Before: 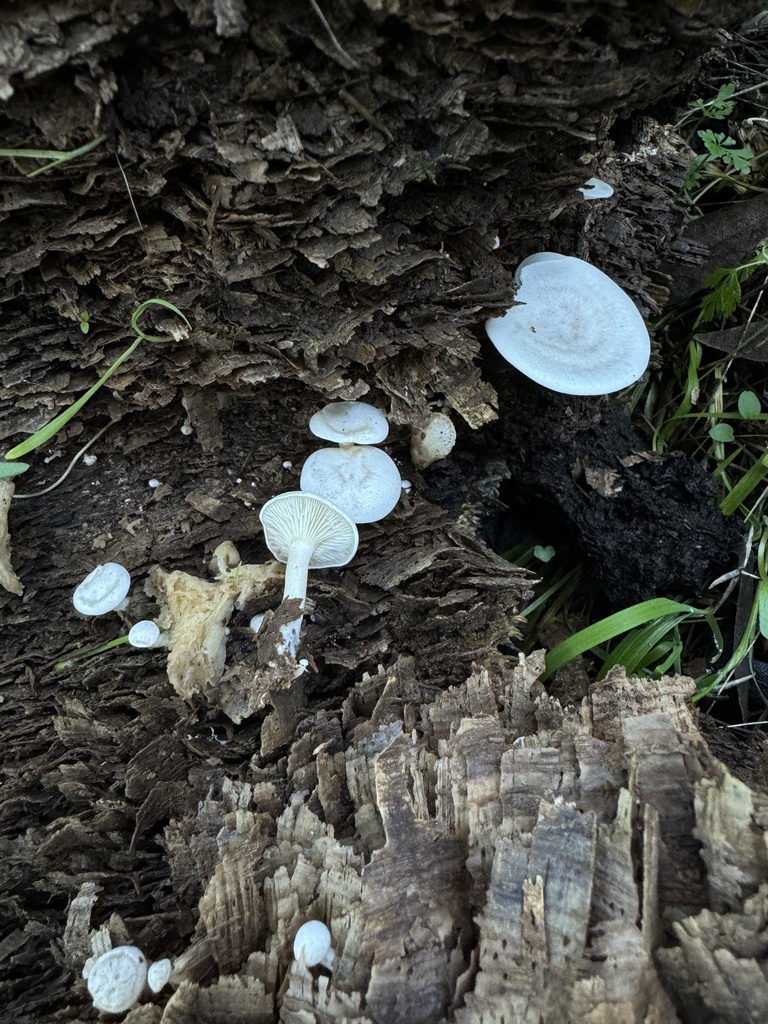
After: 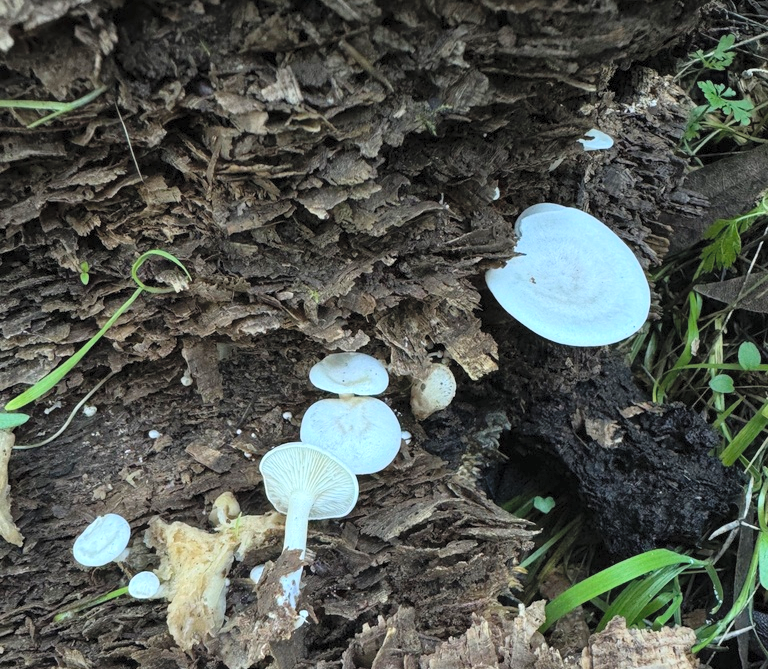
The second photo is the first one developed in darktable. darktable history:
crop and rotate: top 4.879%, bottom 29.696%
contrast brightness saturation: contrast 0.095, brightness 0.309, saturation 0.14
